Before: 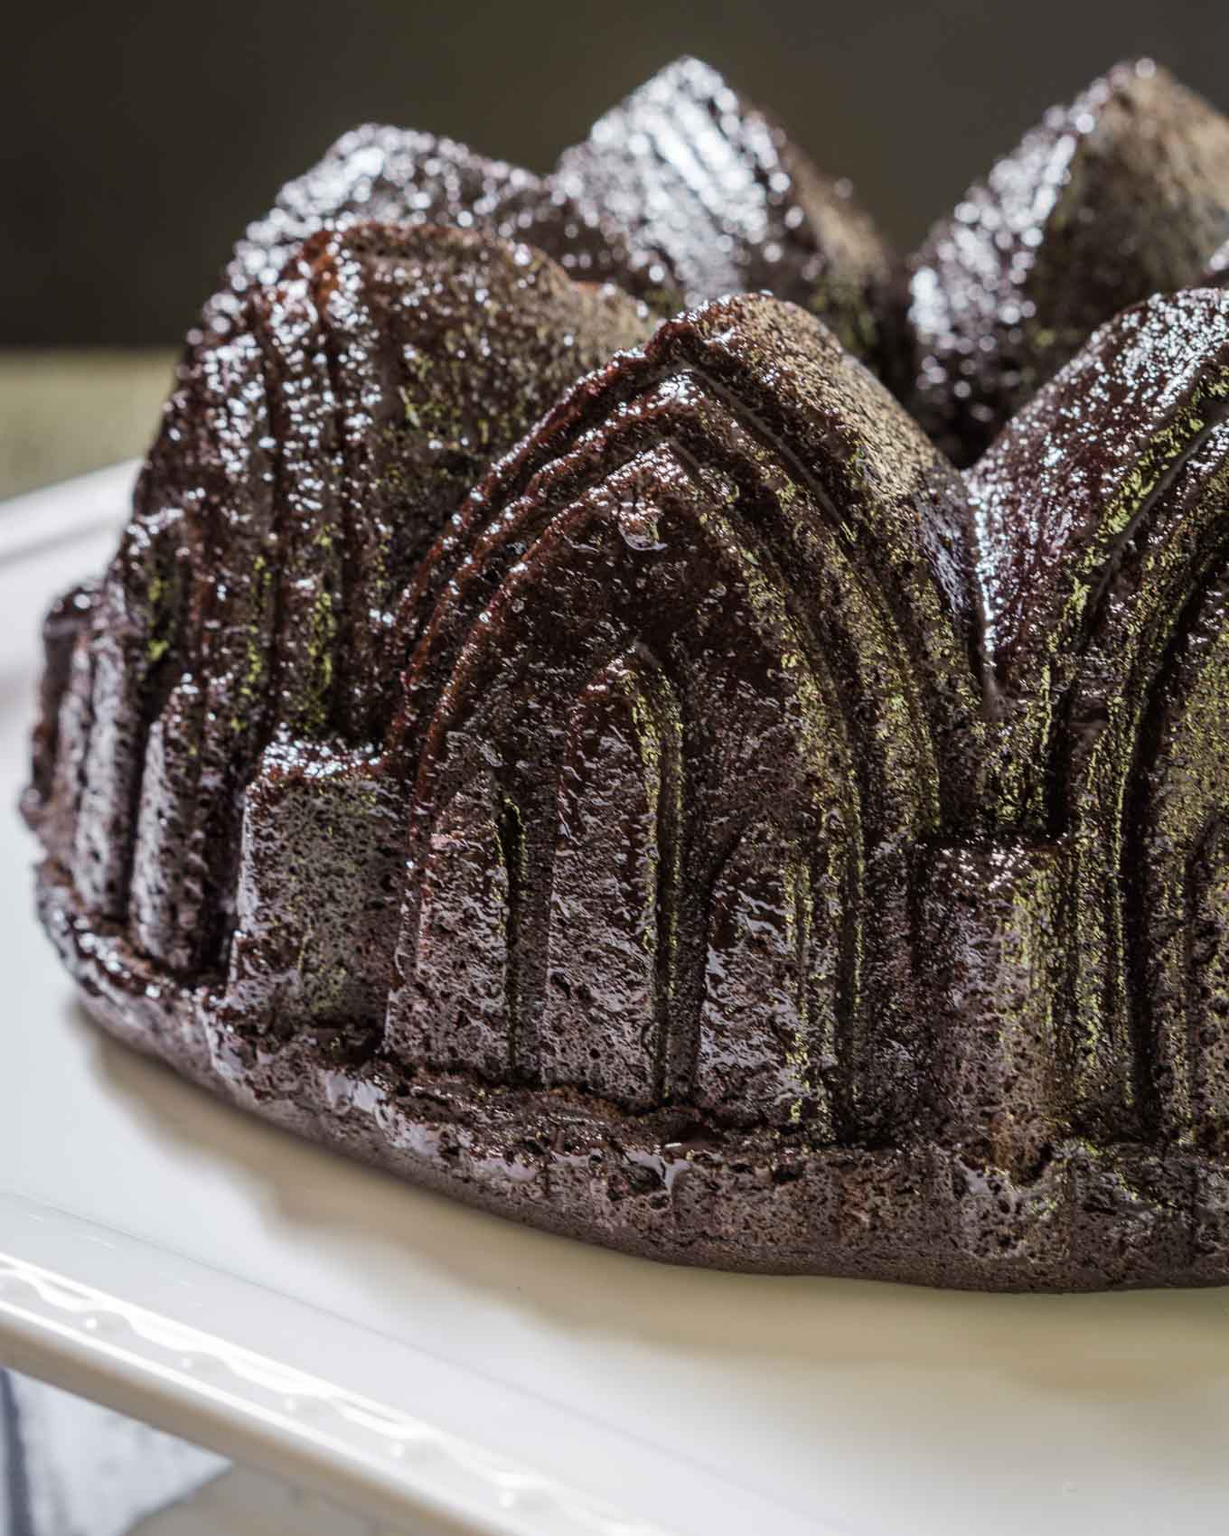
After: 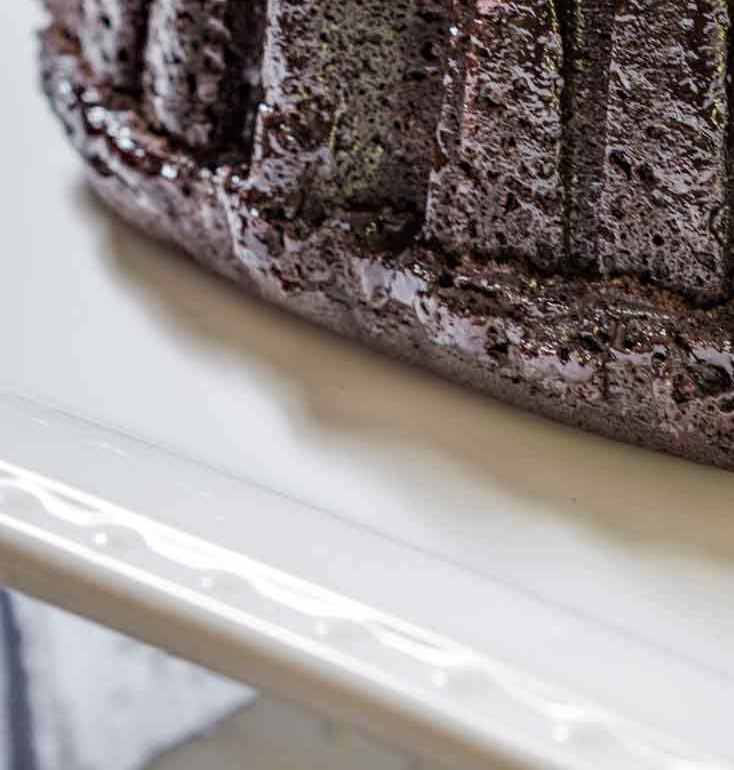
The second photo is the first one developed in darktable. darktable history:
crop and rotate: top 54.473%, right 45.97%, bottom 0.179%
tone equalizer: edges refinement/feathering 500, mask exposure compensation -1.57 EV, preserve details no
haze removal: compatibility mode true, adaptive false
